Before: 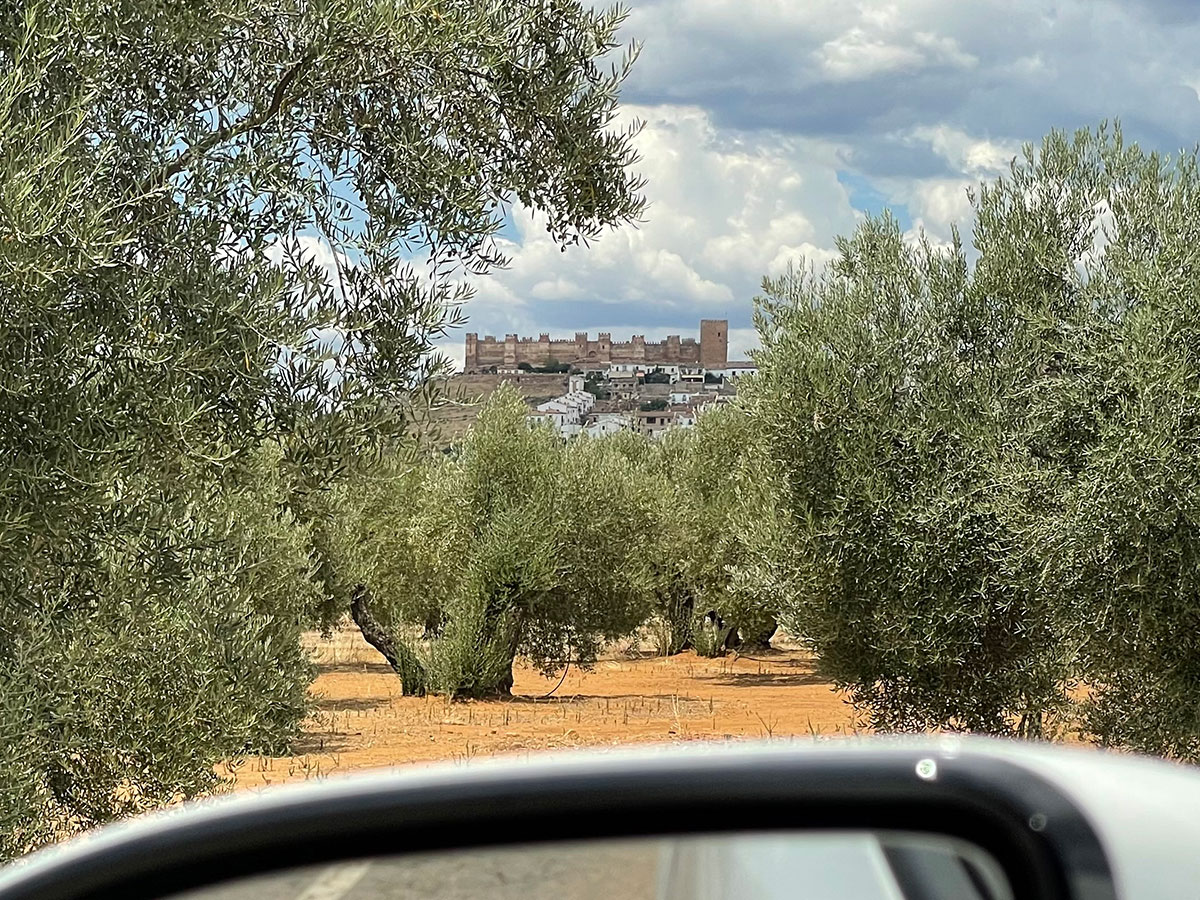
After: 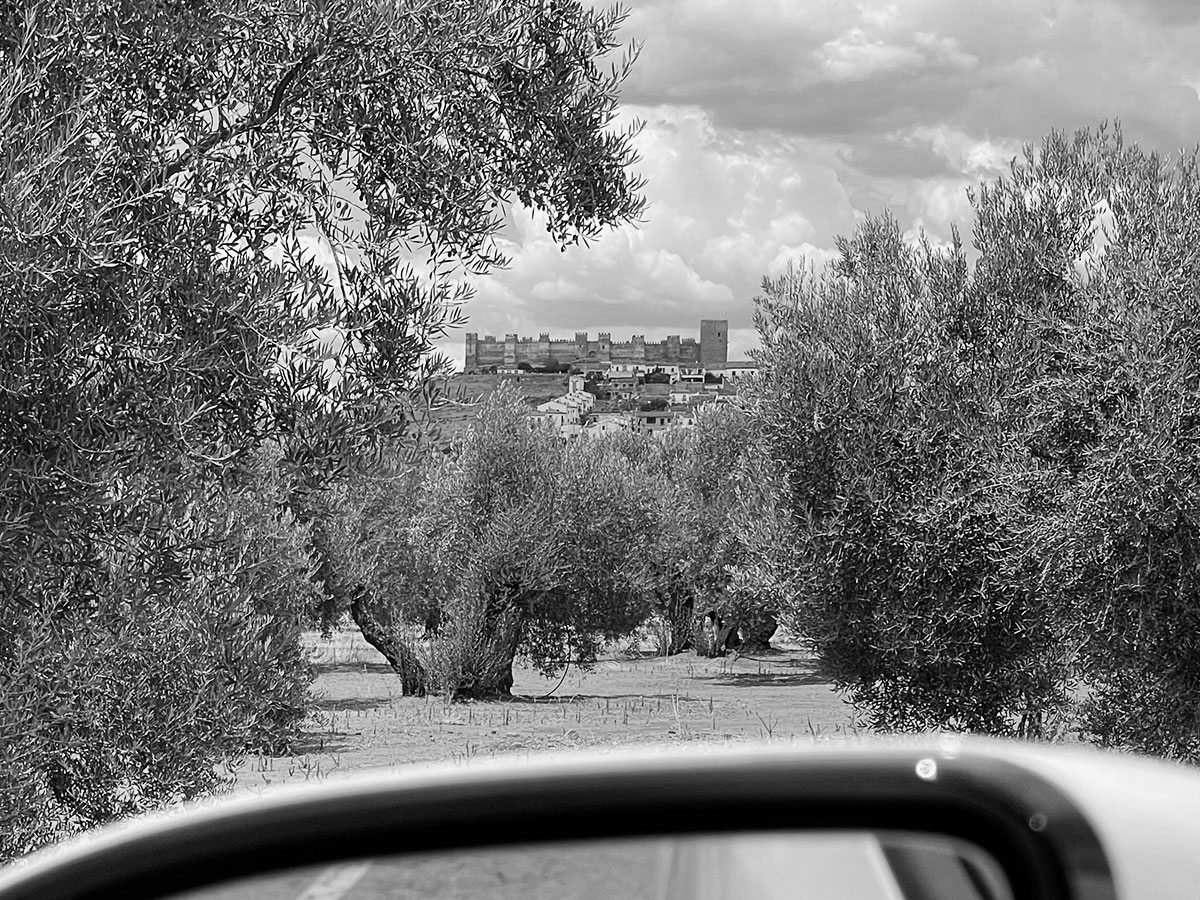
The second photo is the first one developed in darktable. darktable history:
contrast brightness saturation: contrast 0.1, brightness 0.02, saturation 0.02
color calibration: output gray [0.31, 0.36, 0.33, 0], gray › normalize channels true, illuminant same as pipeline (D50), adaptation XYZ, x 0.346, y 0.359, gamut compression 0
